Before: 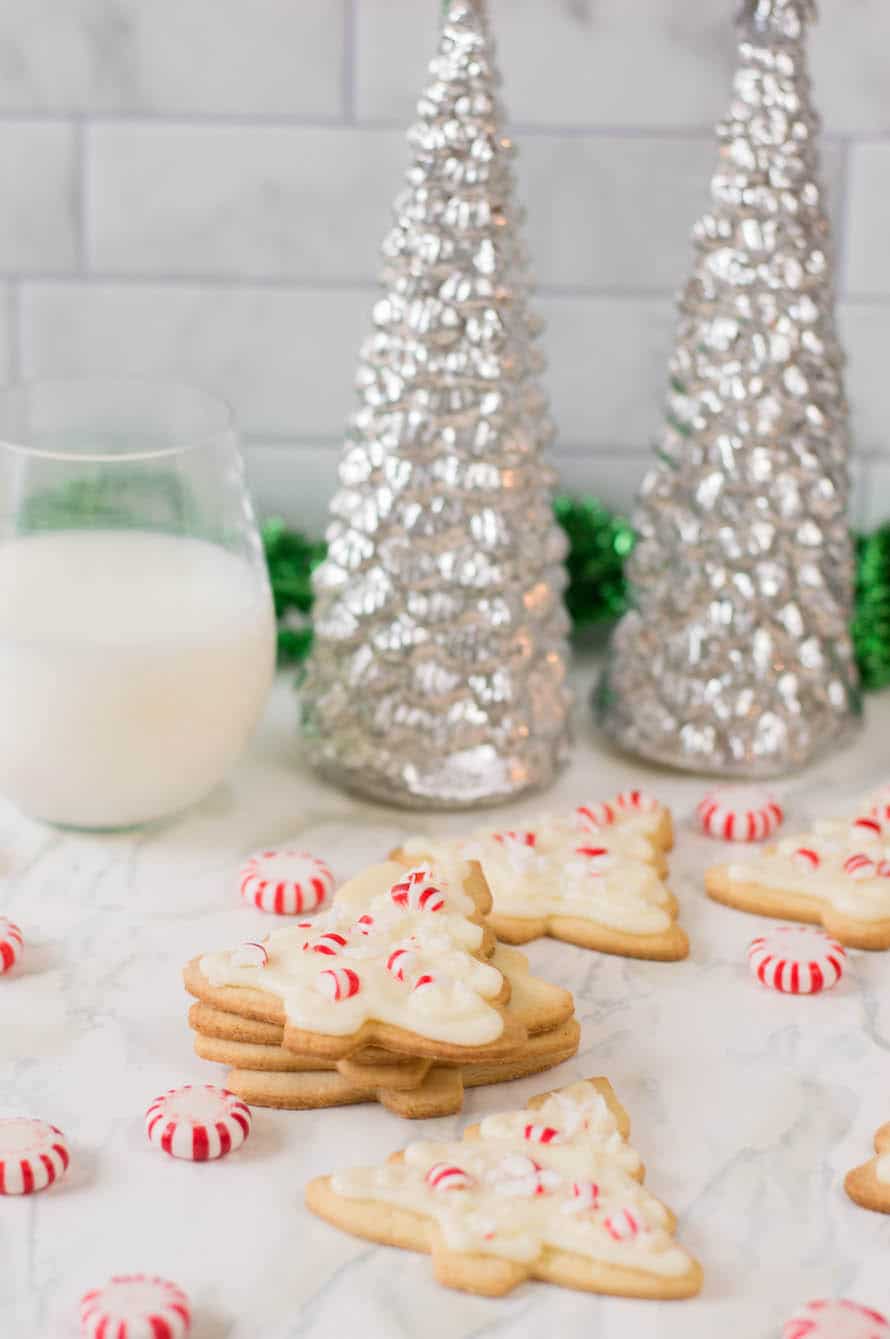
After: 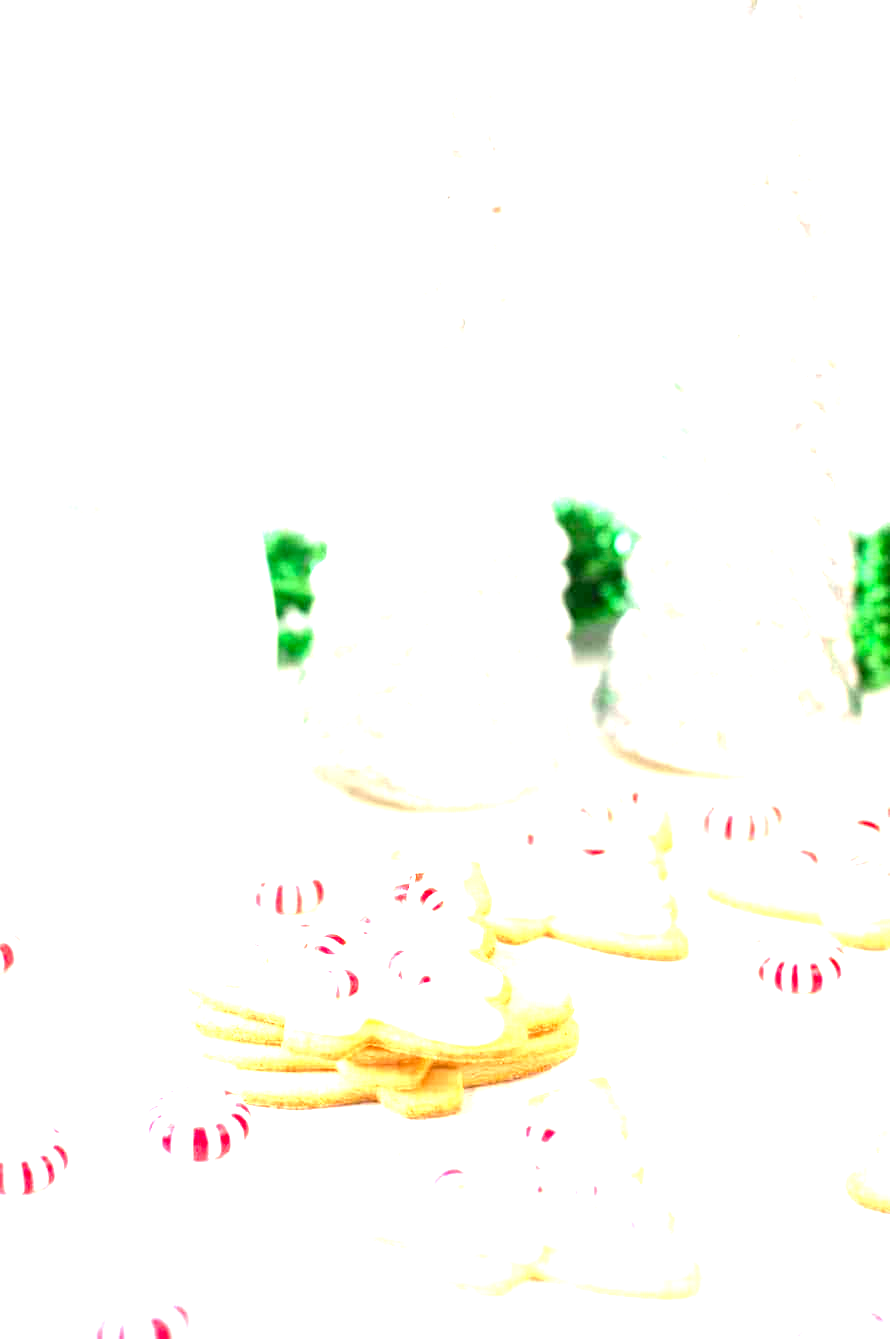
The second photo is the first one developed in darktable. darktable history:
exposure: black level correction 0, exposure 1.2 EV, compensate exposure bias true, compensate highlight preservation false
levels: levels [0, 0.352, 0.703]
